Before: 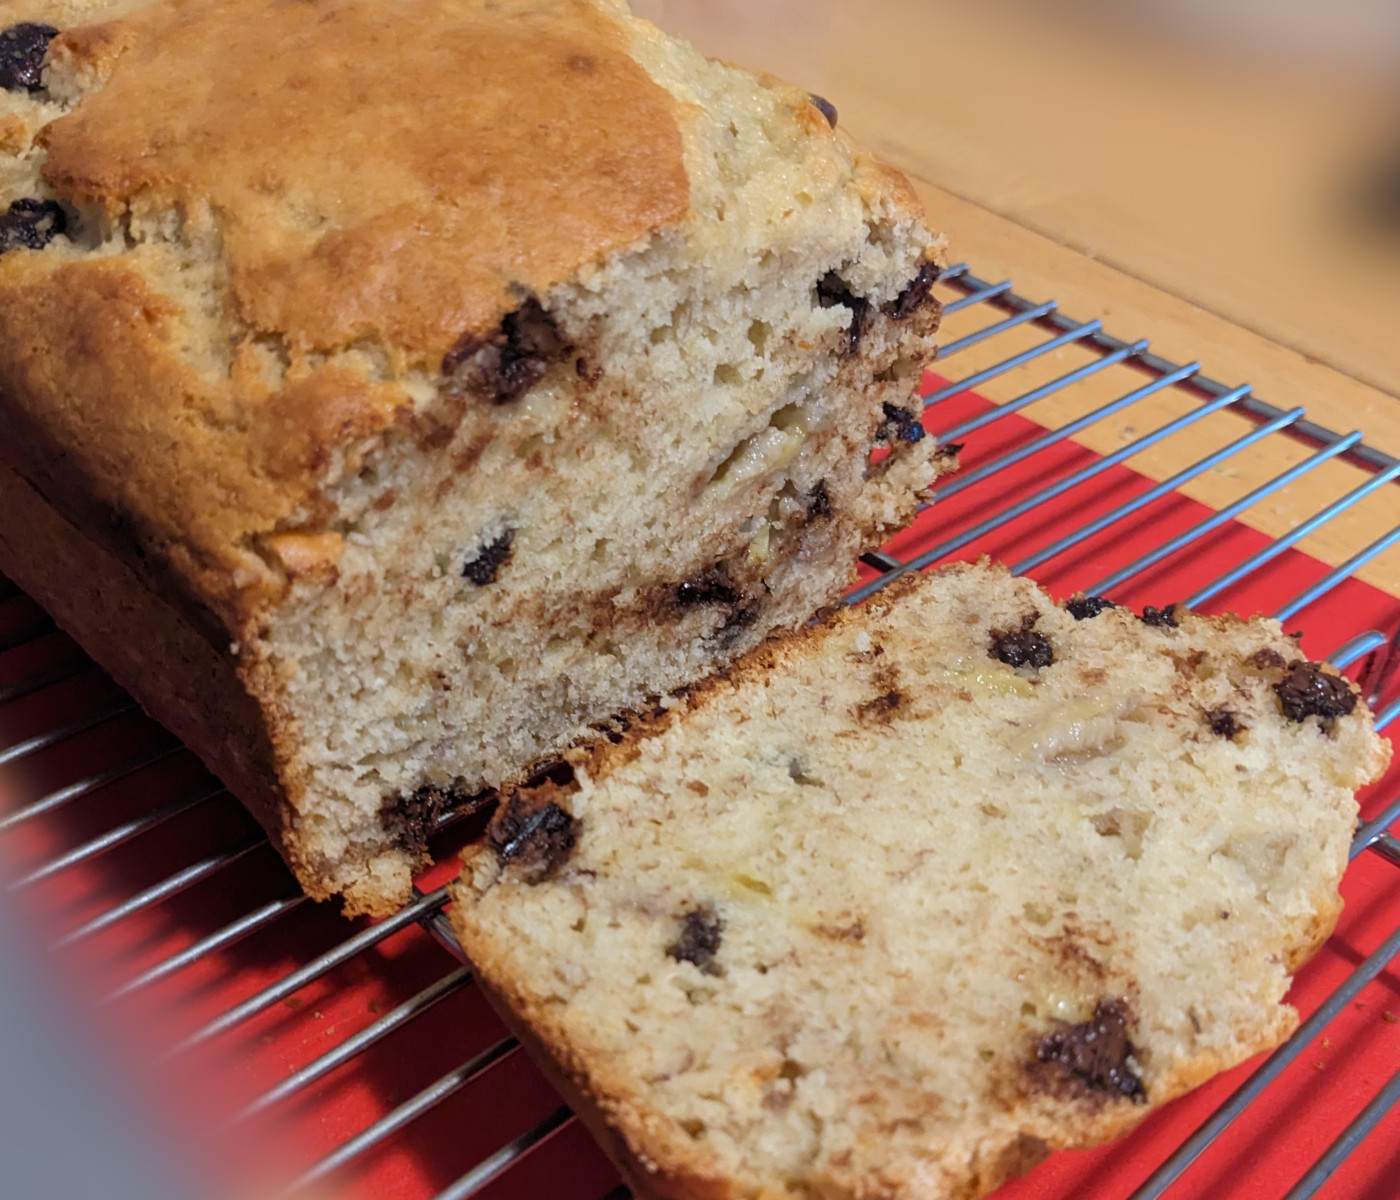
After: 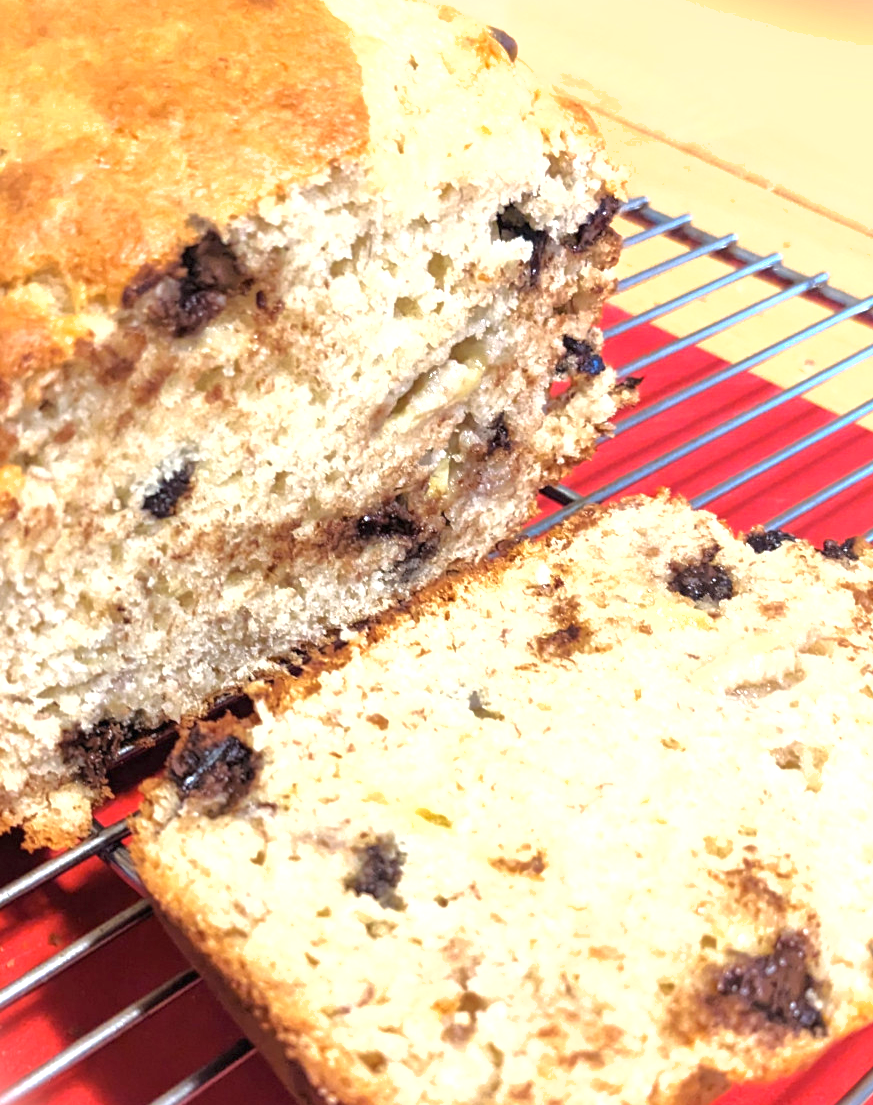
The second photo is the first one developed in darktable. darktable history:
exposure: black level correction 0, exposure 1.35 EV, compensate exposure bias true, compensate highlight preservation false
crop and rotate: left 22.918%, top 5.629%, right 14.711%, bottom 2.247%
shadows and highlights: shadows 10, white point adjustment 1, highlights -40
